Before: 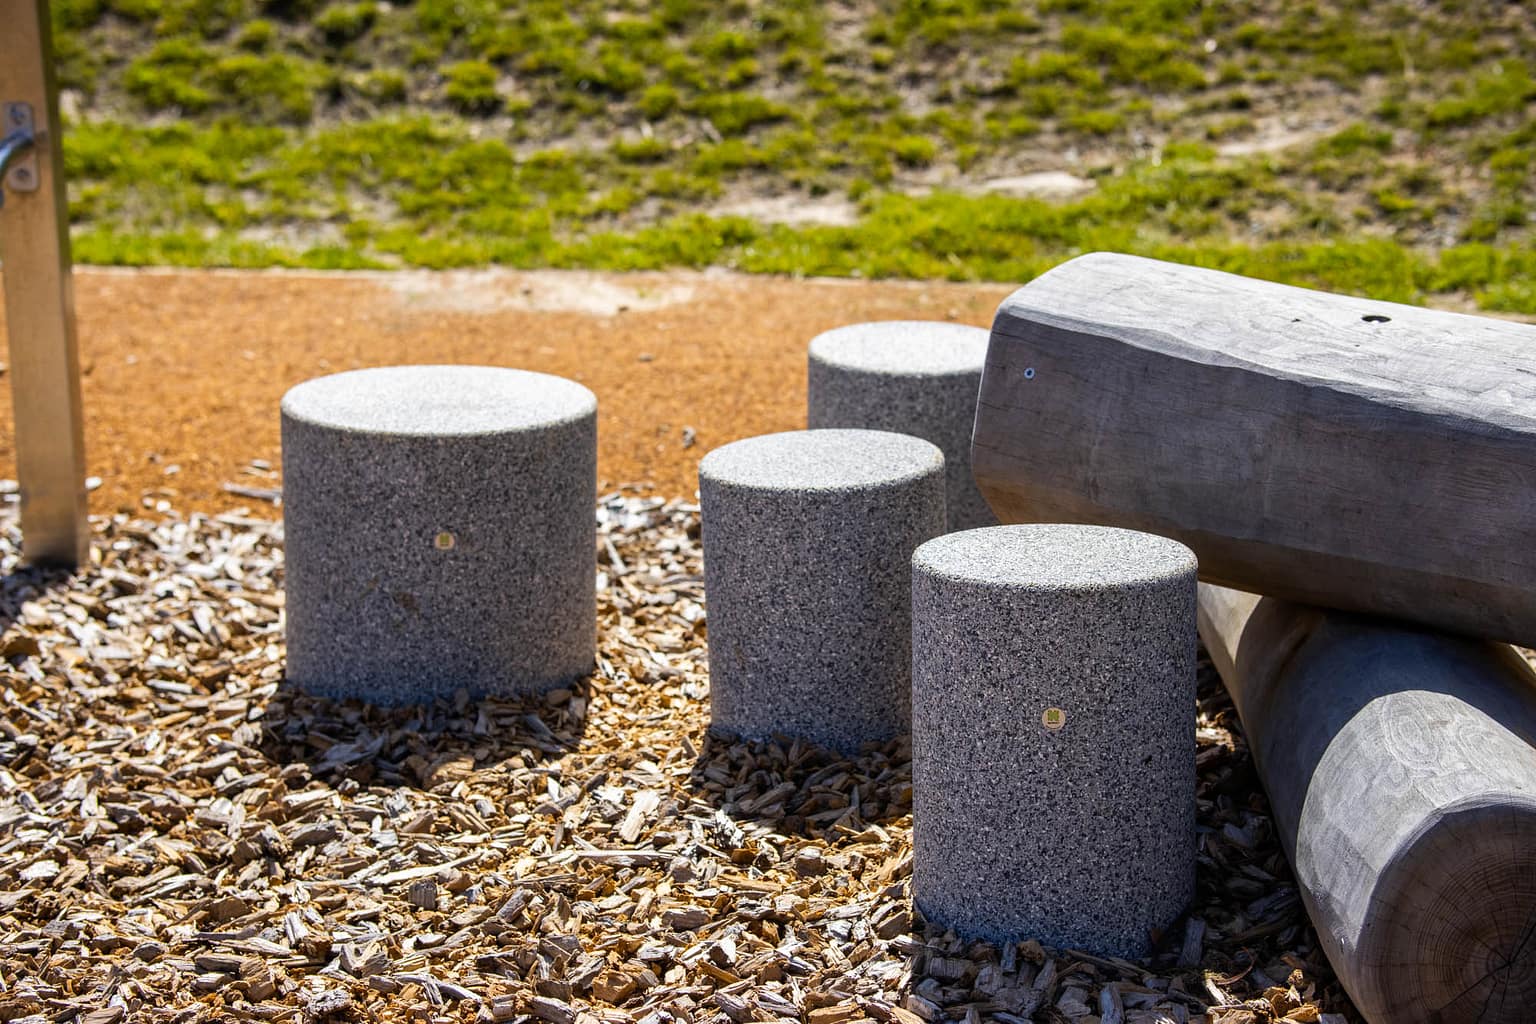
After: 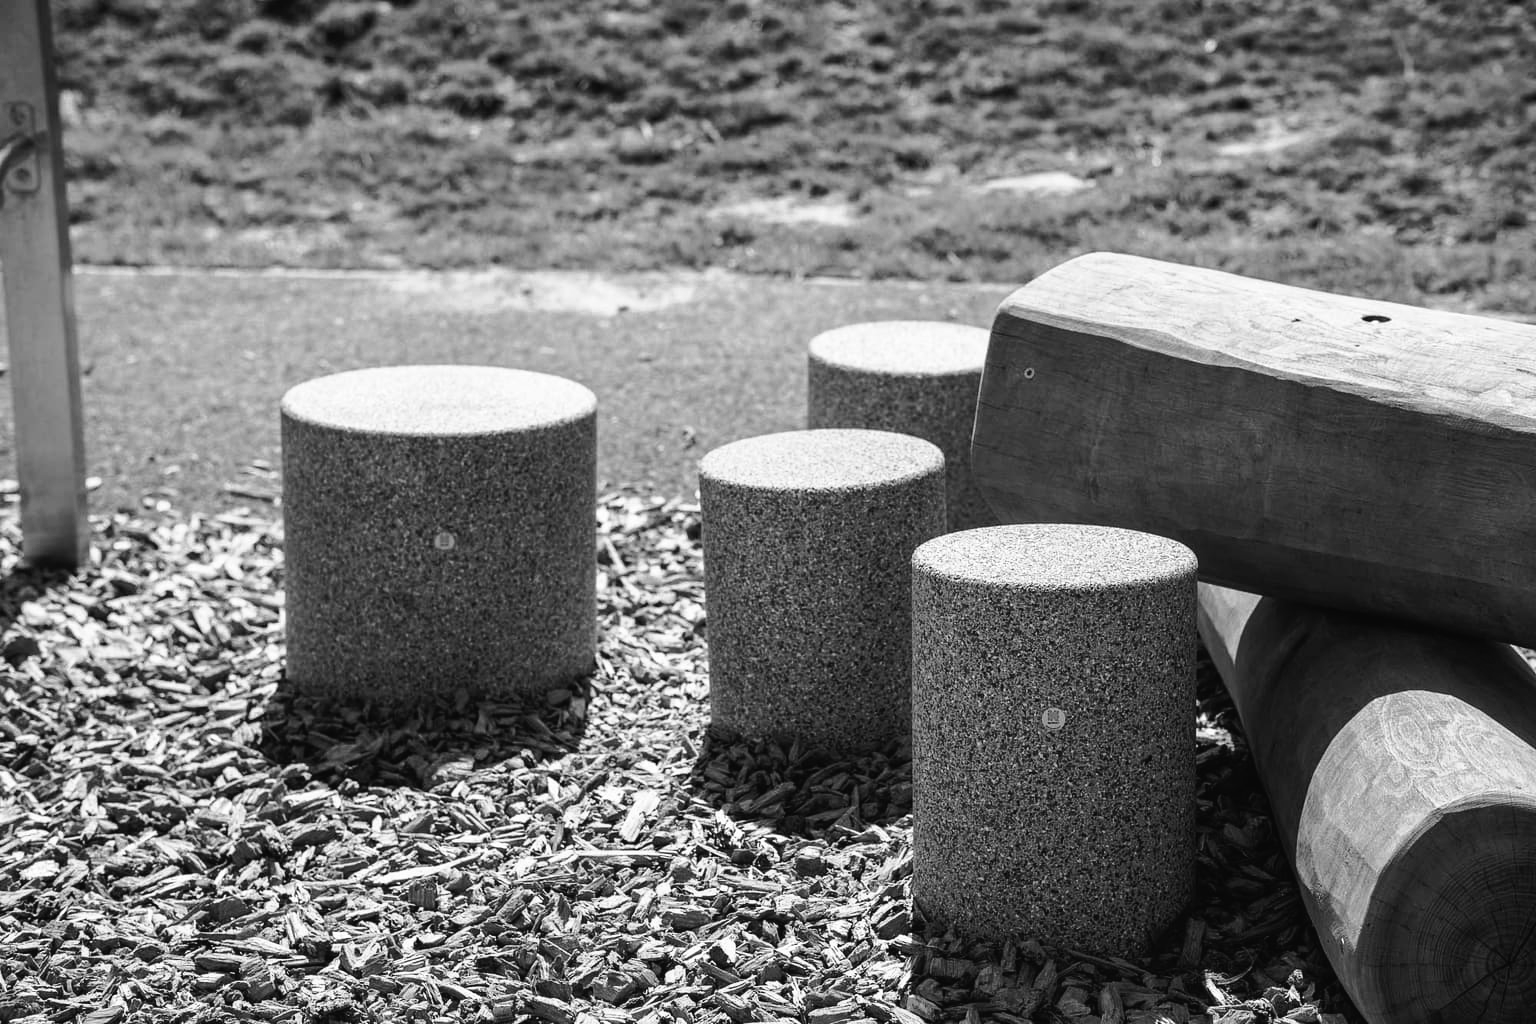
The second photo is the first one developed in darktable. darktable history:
tone curve: curves: ch0 [(0, 0.021) (0.059, 0.053) (0.212, 0.18) (0.337, 0.304) (0.495, 0.505) (0.725, 0.731) (0.89, 0.919) (1, 1)]; ch1 [(0, 0) (0.094, 0.081) (0.285, 0.299) (0.403, 0.436) (0.479, 0.475) (0.54, 0.55) (0.615, 0.637) (0.683, 0.688) (1, 1)]; ch2 [(0, 0) (0.257, 0.217) (0.434, 0.434) (0.498, 0.507) (0.527, 0.542) (0.597, 0.587) (0.658, 0.595) (1, 1)], color space Lab, independent channels, preserve colors none
monochrome: on, module defaults
